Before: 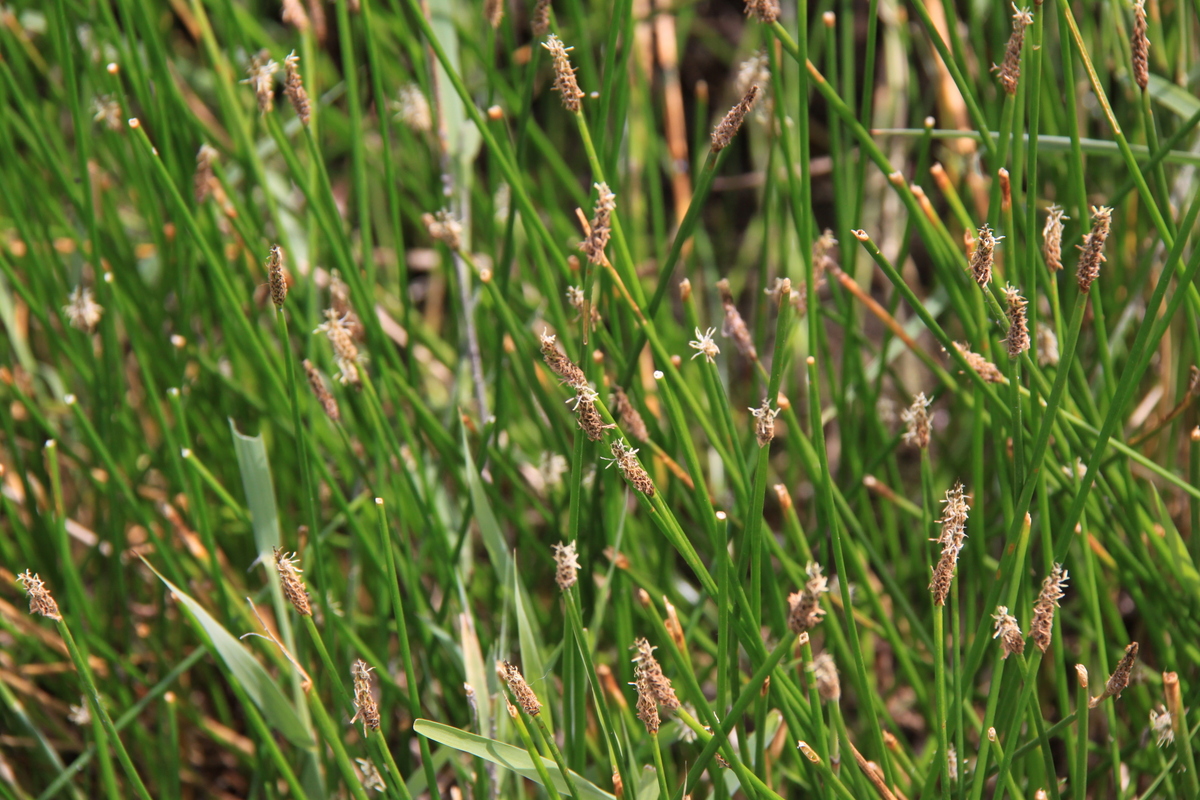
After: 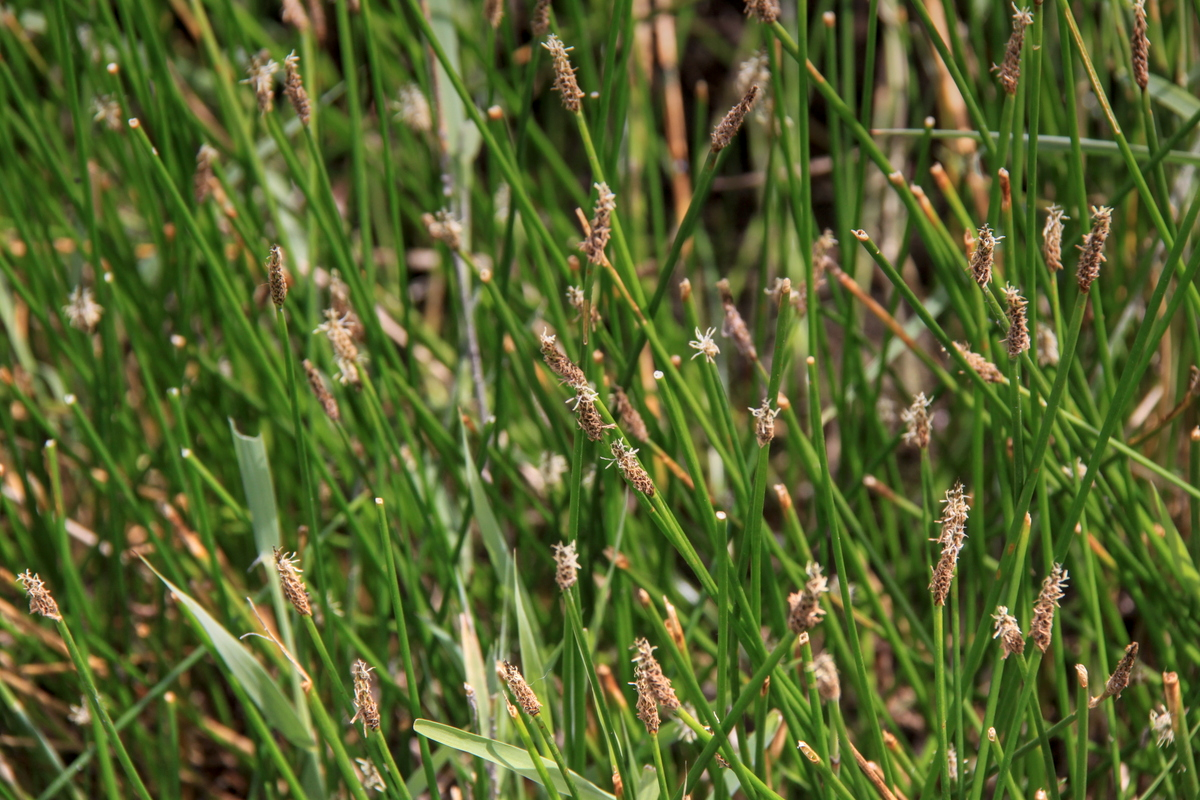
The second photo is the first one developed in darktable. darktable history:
graduated density: on, module defaults
local contrast: on, module defaults
